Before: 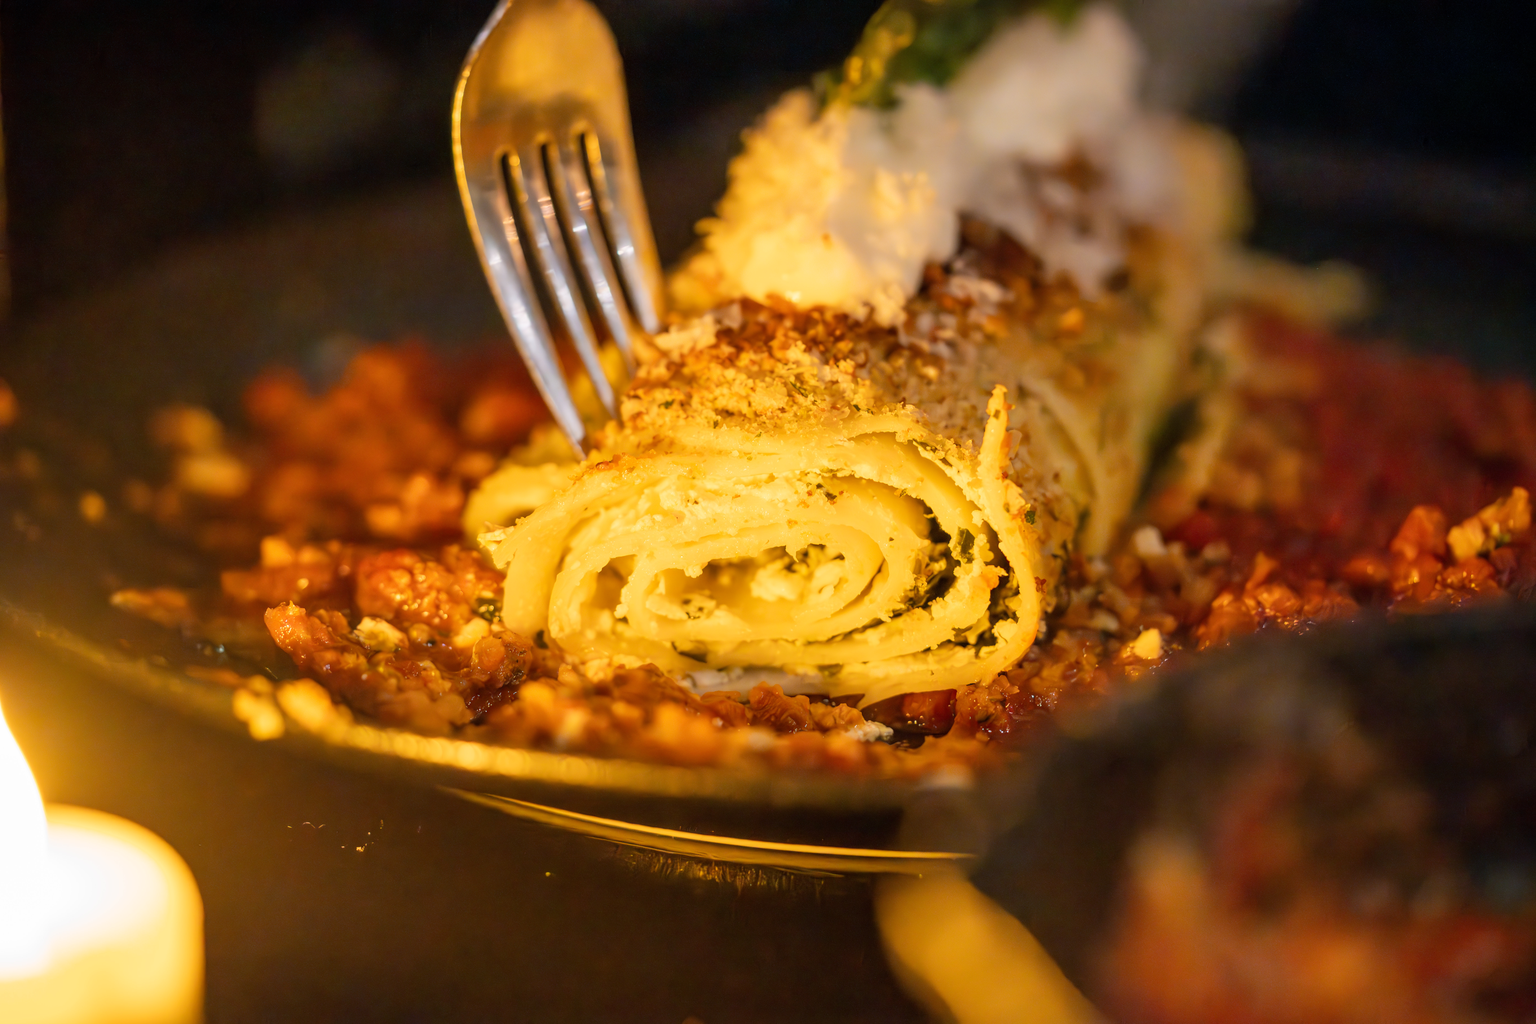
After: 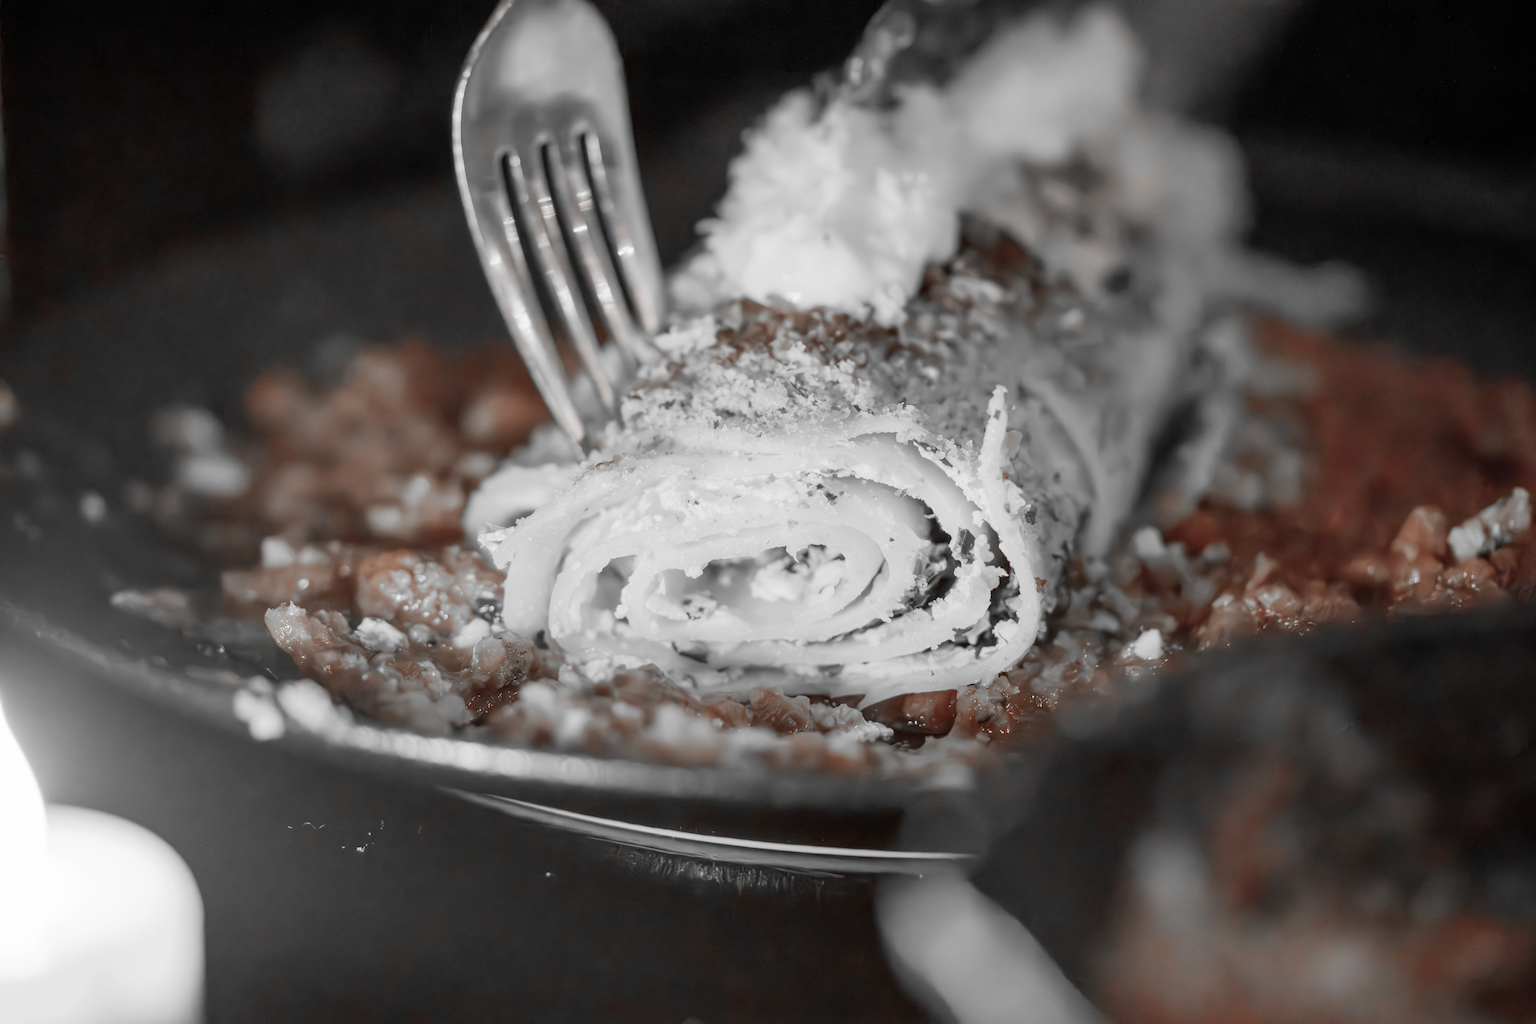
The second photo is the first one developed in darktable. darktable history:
color zones: curves: ch1 [(0, 0.006) (0.094, 0.285) (0.171, 0.001) (0.429, 0.001) (0.571, 0.003) (0.714, 0.004) (0.857, 0.004) (1, 0.006)], process mode strong
